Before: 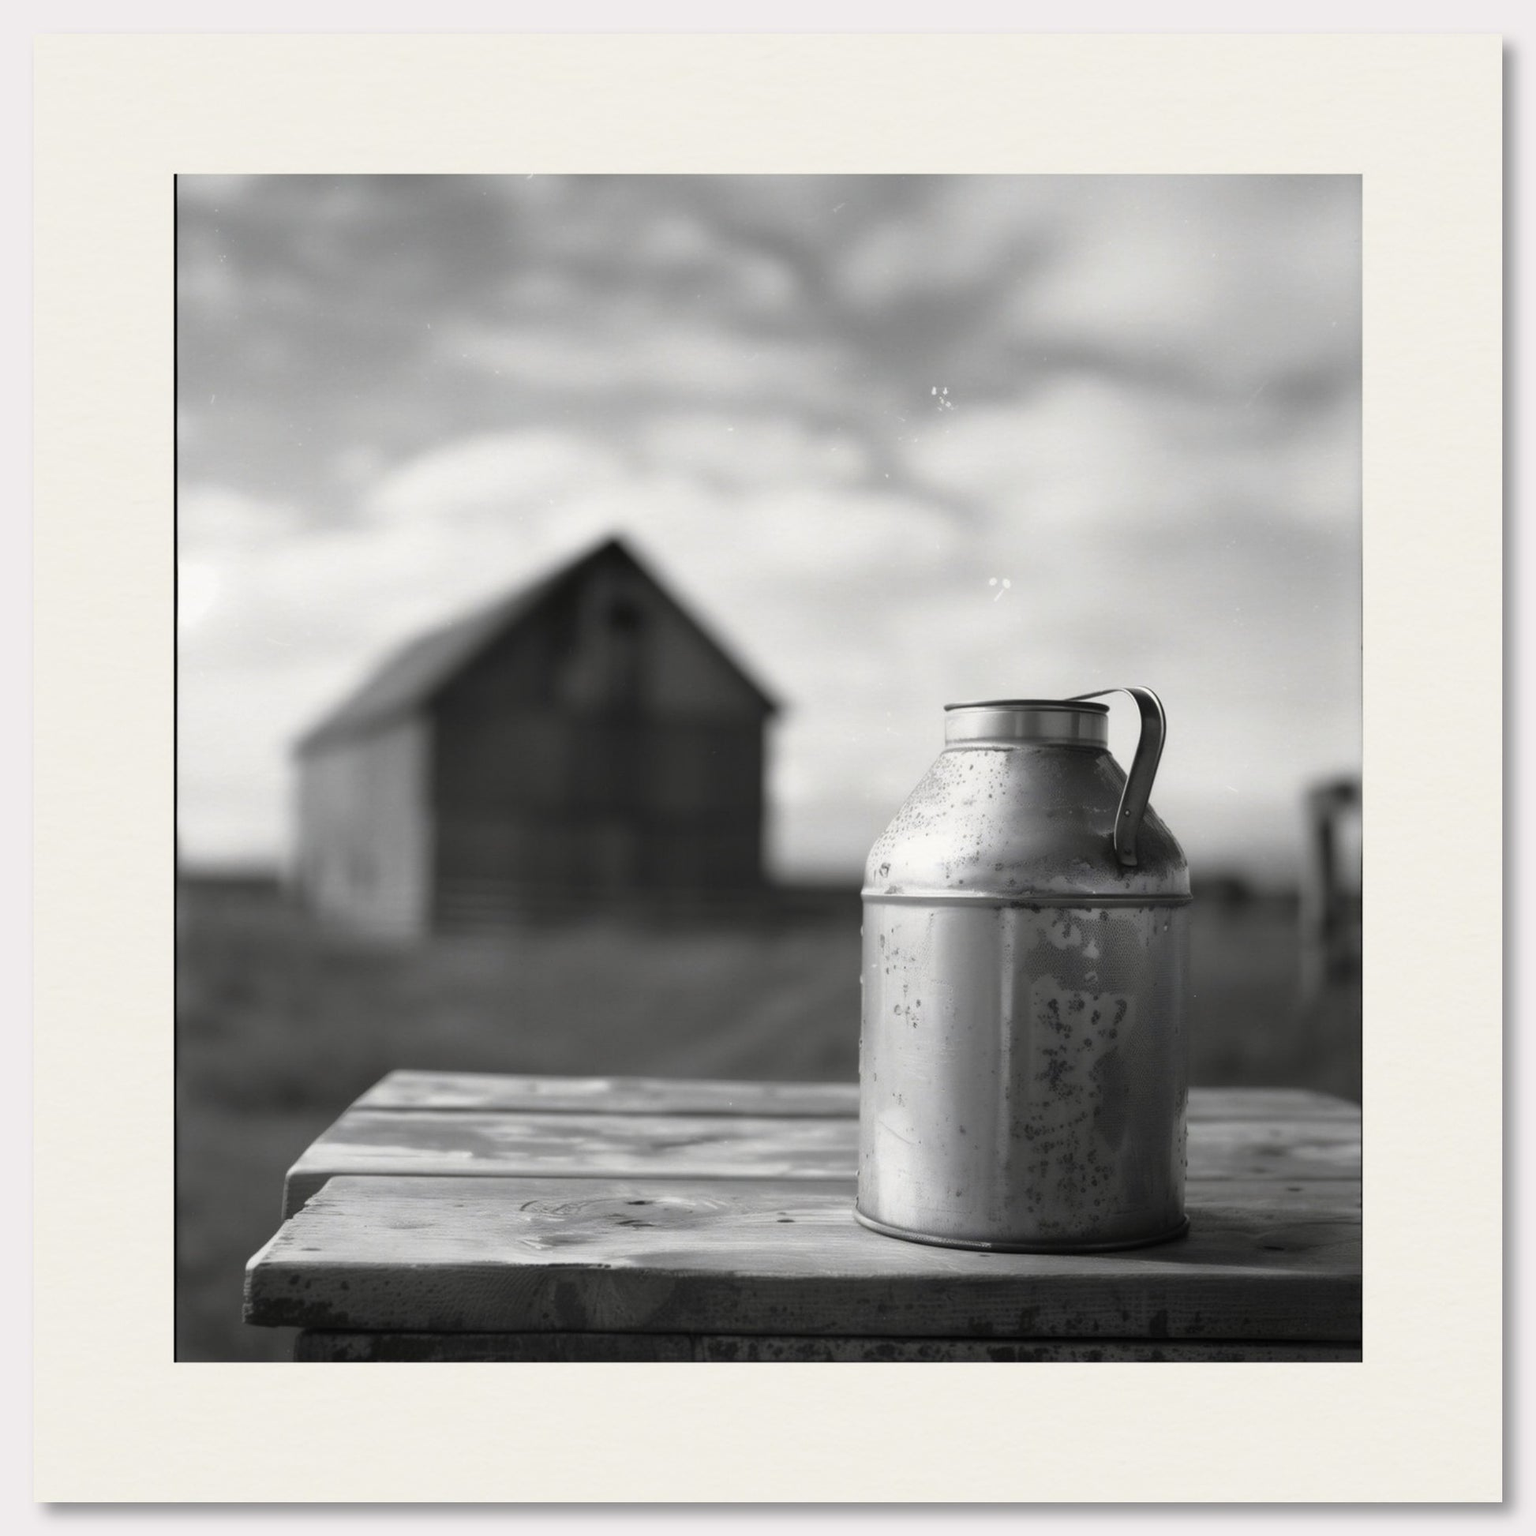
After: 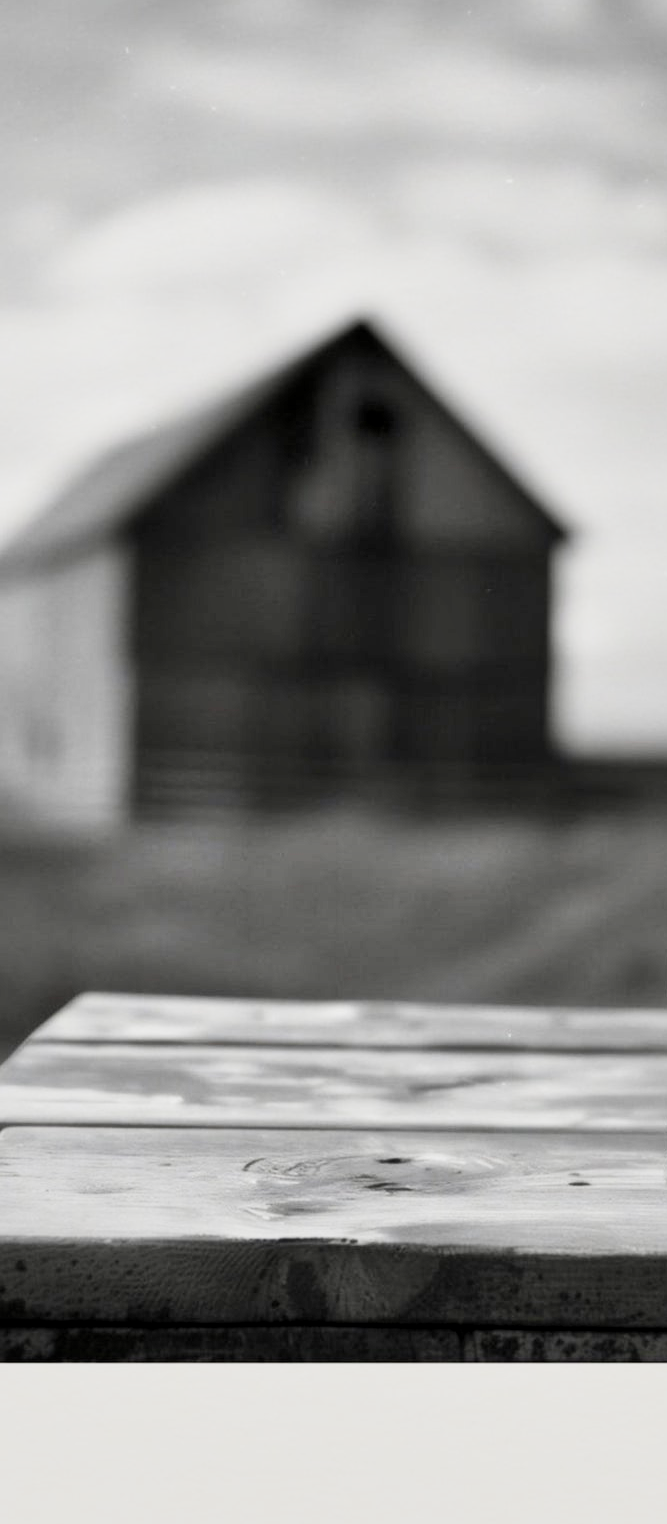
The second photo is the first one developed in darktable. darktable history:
local contrast: mode bilateral grid, contrast 24, coarseness 59, detail 152%, midtone range 0.2
crop and rotate: left 21.387%, top 18.687%, right 44.304%, bottom 2.991%
contrast brightness saturation: contrast 0.203, brightness 0.166, saturation 0.229
filmic rgb: black relative exposure -7.65 EV, white relative exposure 4.56 EV, hardness 3.61, preserve chrominance no, color science v4 (2020), iterations of high-quality reconstruction 0, type of noise poissonian
